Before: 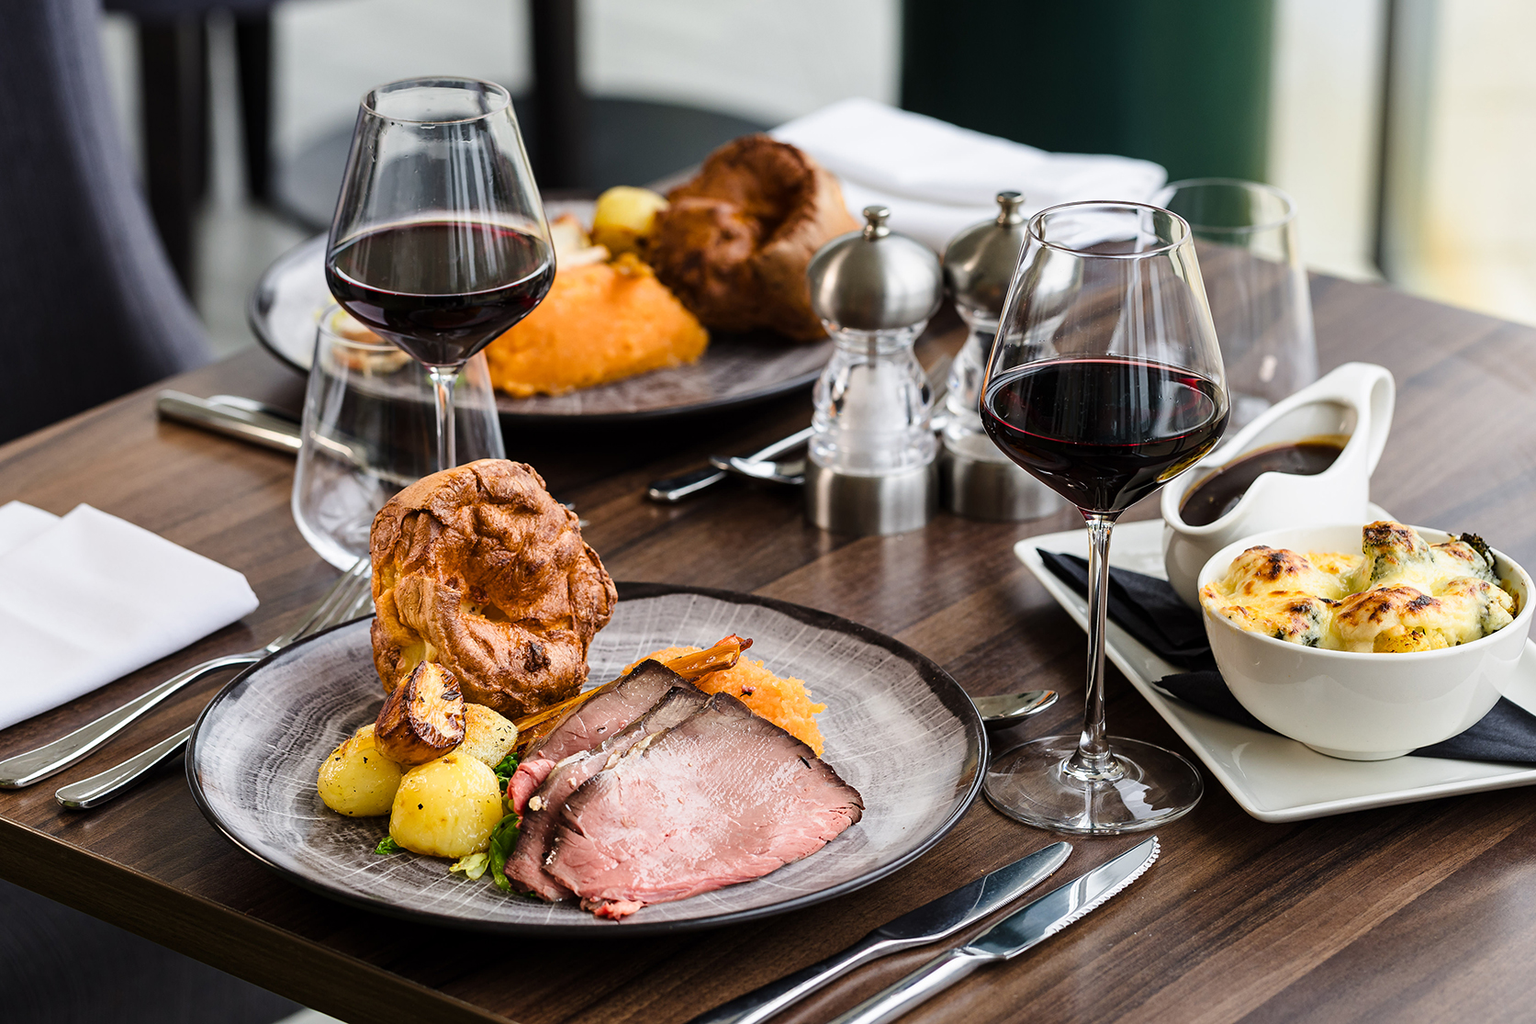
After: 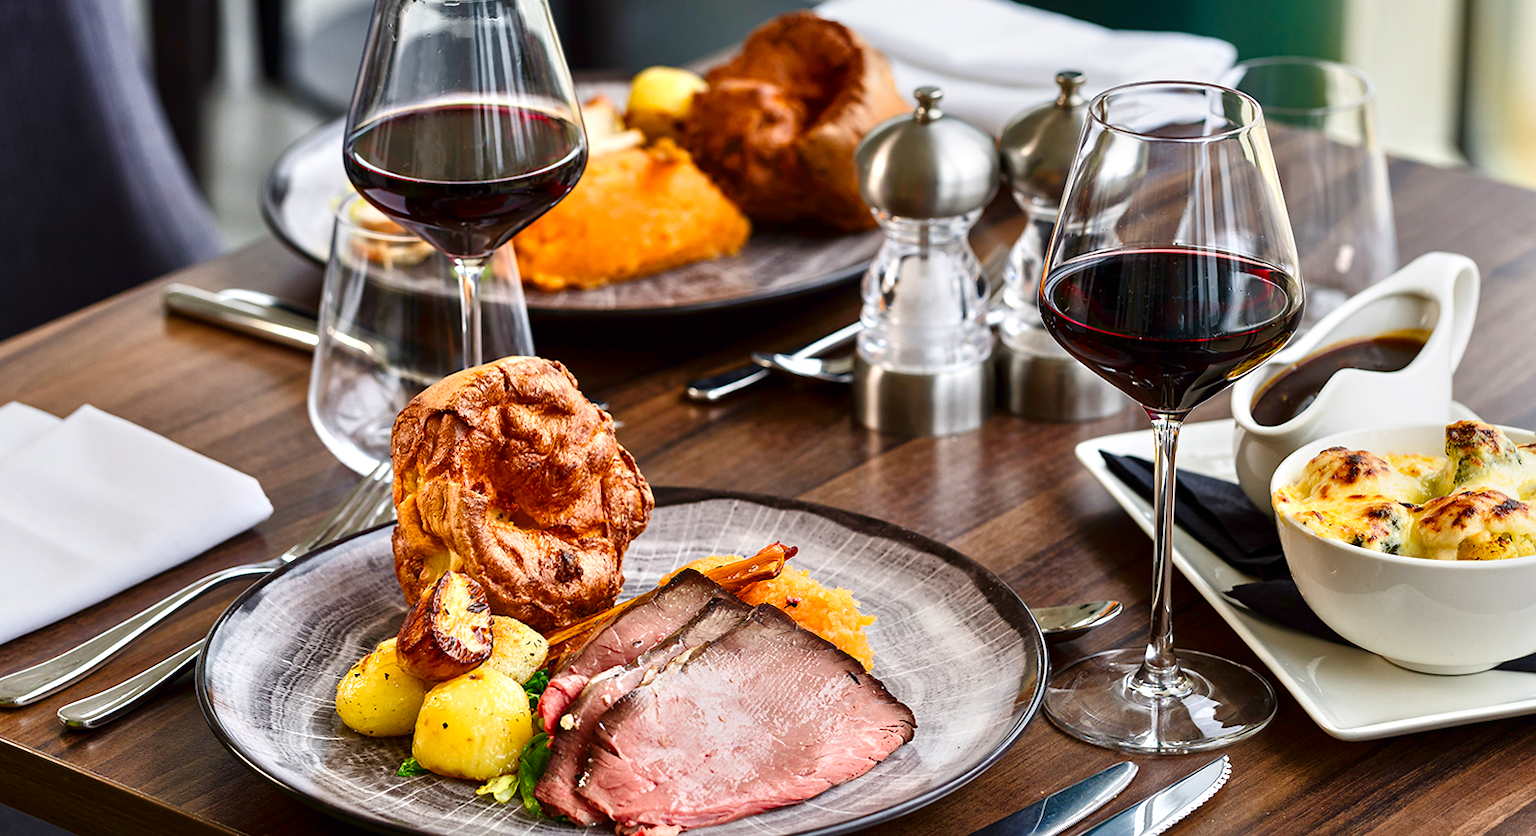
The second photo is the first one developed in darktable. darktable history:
tone equalizer: -8 EV 2 EV, -7 EV 1.97 EV, -6 EV 1.99 EV, -5 EV 1.98 EV, -4 EV 1.98 EV, -3 EV 1.49 EV, -2 EV 1 EV, -1 EV 0.499 EV
contrast brightness saturation: contrast 0.126, brightness -0.226, saturation 0.147
color correction: highlights b* -0.057
crop and rotate: angle 0.107°, top 12.053%, right 5.578%, bottom 10.762%
